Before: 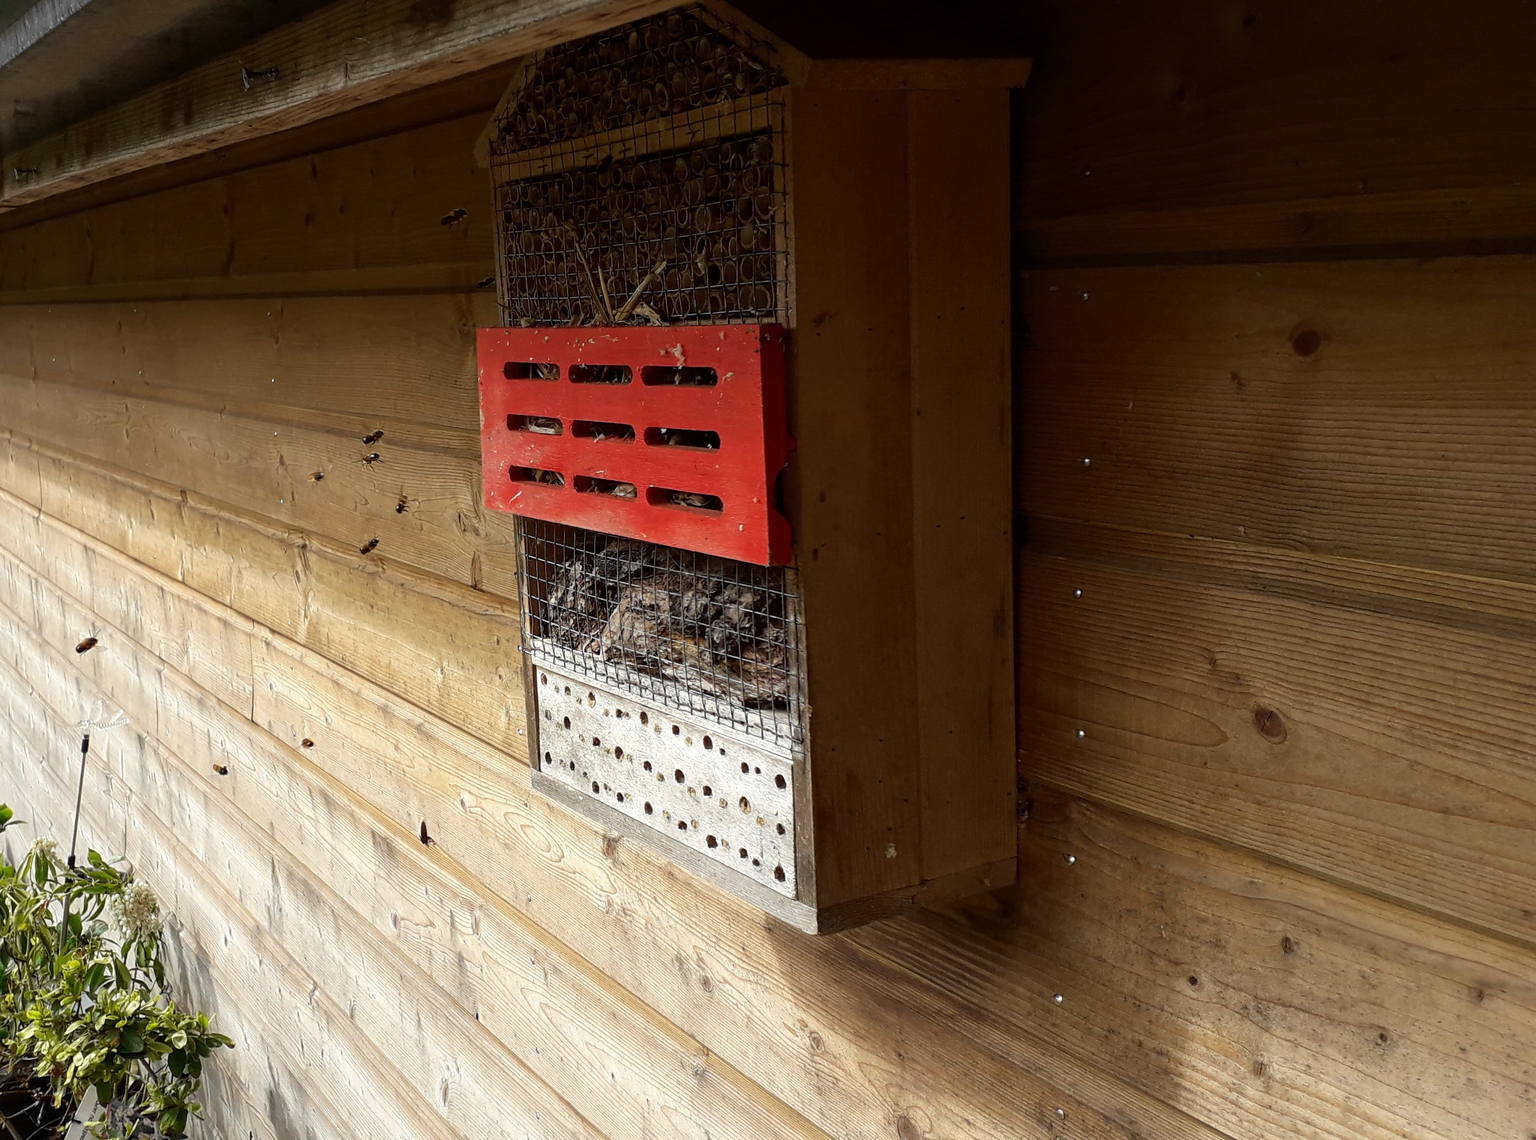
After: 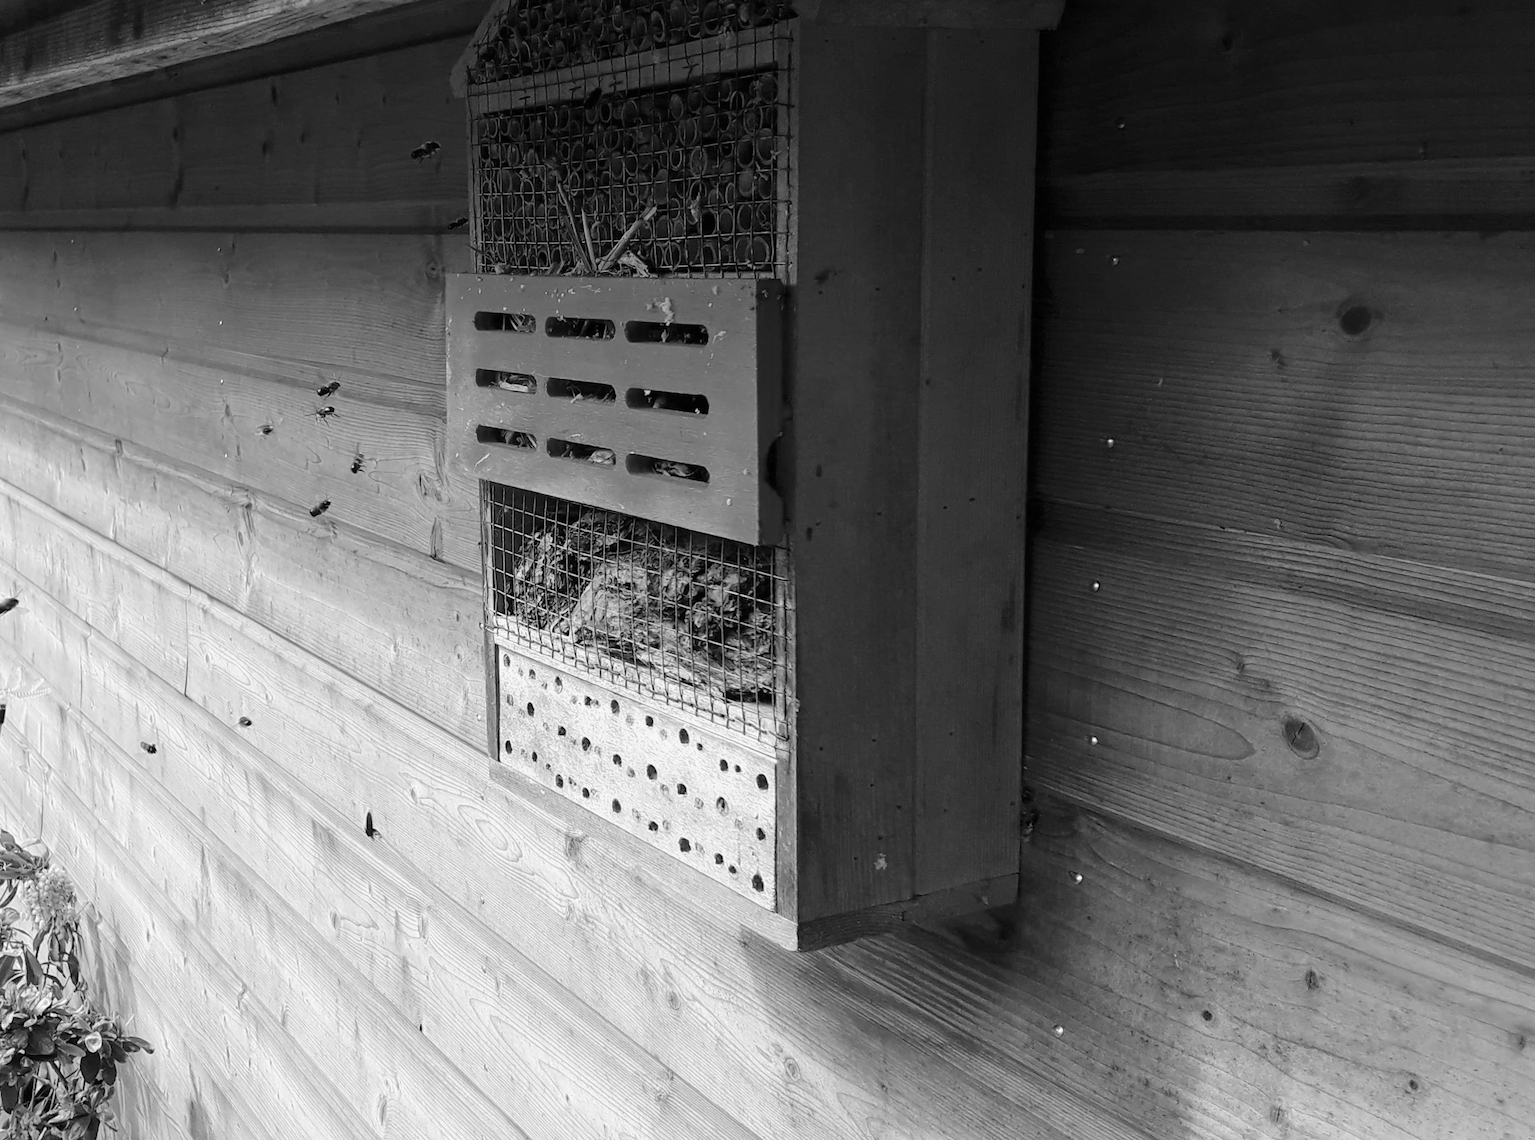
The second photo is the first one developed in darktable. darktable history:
base curve: curves: ch0 [(0, 0) (0.158, 0.273) (0.879, 0.895) (1, 1)], preserve colors none
crop and rotate: angle -1.96°, left 3.097%, top 4.154%, right 1.586%, bottom 0.529%
monochrome: a -35.87, b 49.73, size 1.7
